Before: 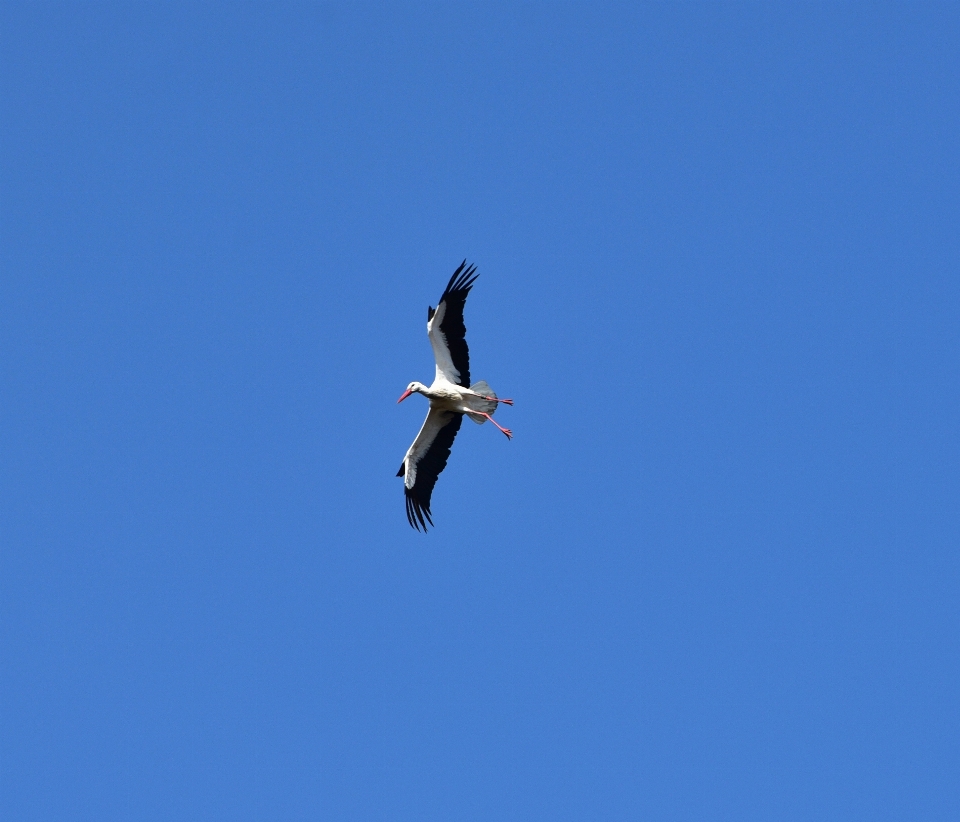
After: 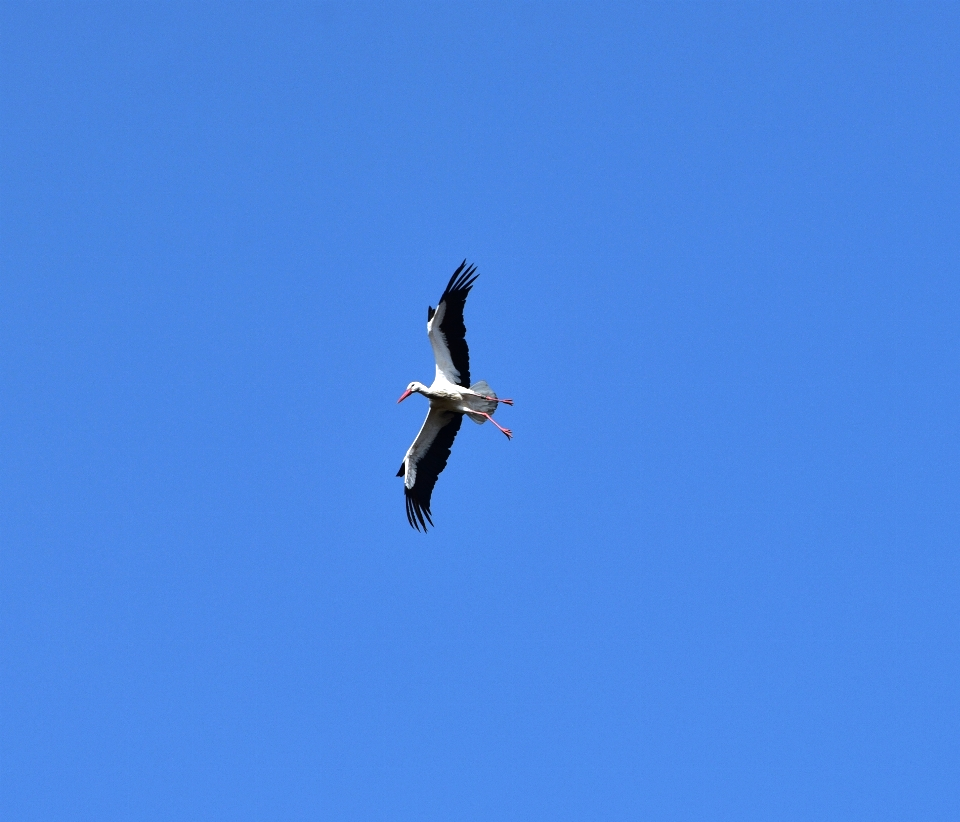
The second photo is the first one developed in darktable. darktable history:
white balance: red 0.98, blue 1.034
tone equalizer: -8 EV -0.417 EV, -7 EV -0.389 EV, -6 EV -0.333 EV, -5 EV -0.222 EV, -3 EV 0.222 EV, -2 EV 0.333 EV, -1 EV 0.389 EV, +0 EV 0.417 EV, edges refinement/feathering 500, mask exposure compensation -1.57 EV, preserve details no
